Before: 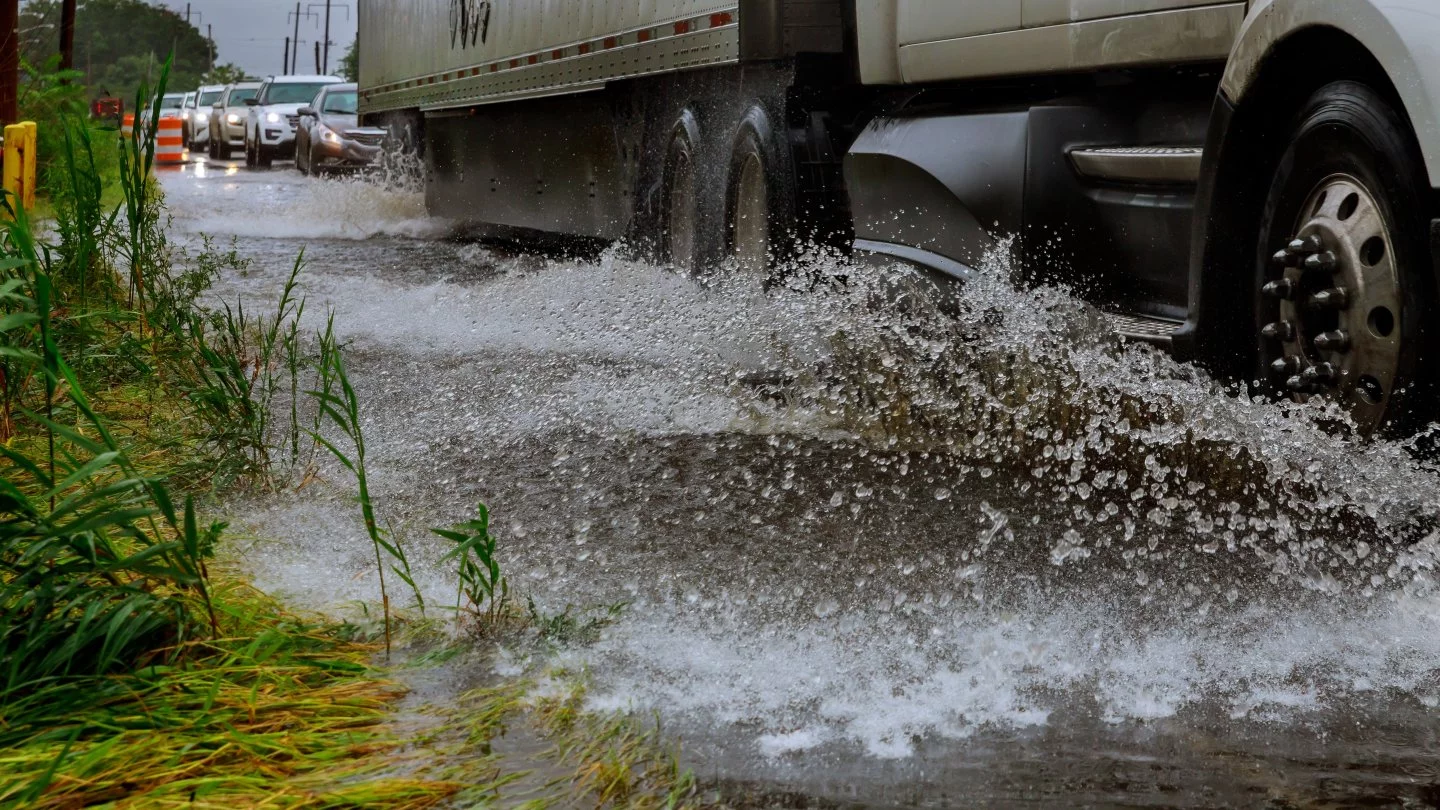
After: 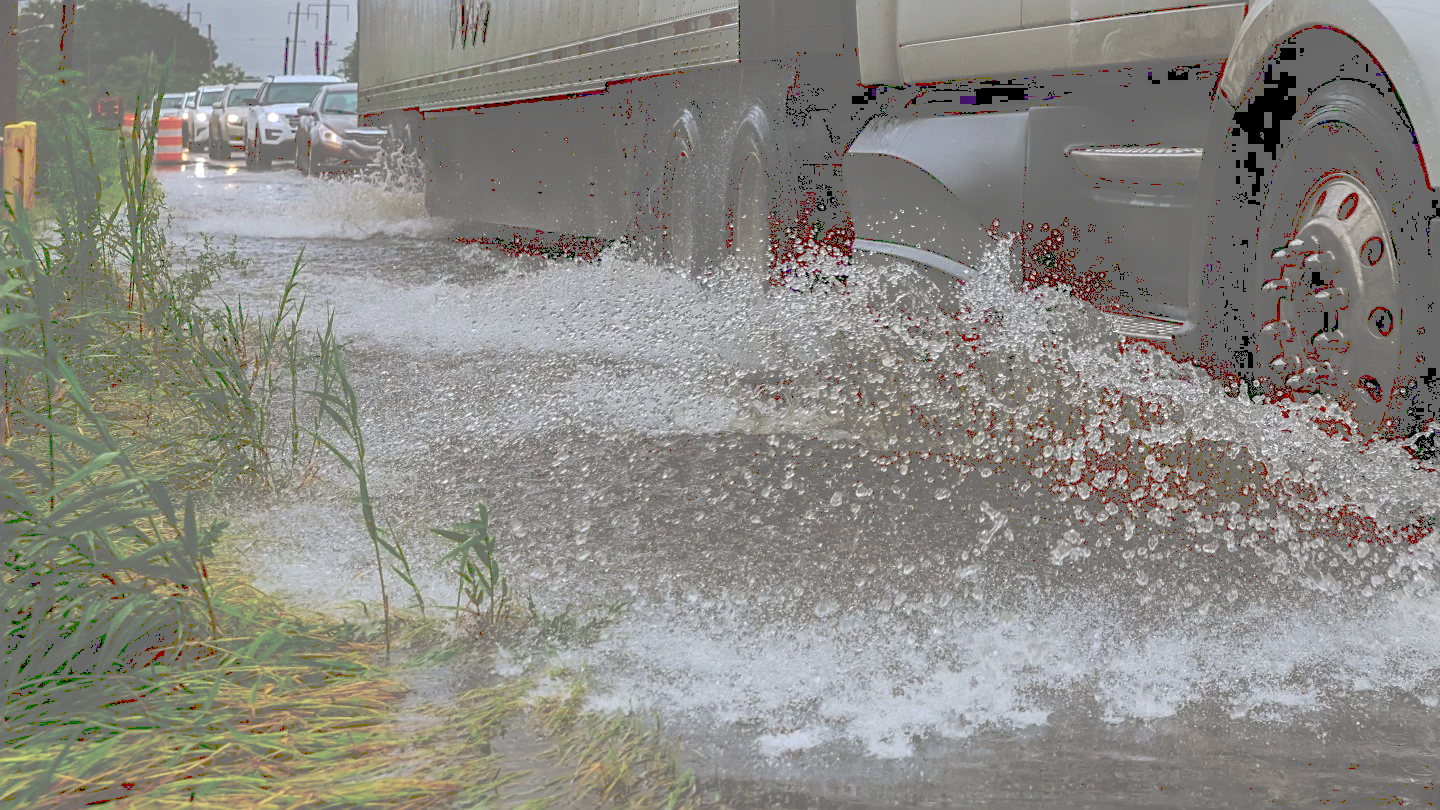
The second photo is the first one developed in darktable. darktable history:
contrast brightness saturation: brightness 0.09, saturation 0.19
local contrast: on, module defaults
tone curve: curves: ch0 [(0, 0) (0.003, 0.453) (0.011, 0.457) (0.025, 0.457) (0.044, 0.463) (0.069, 0.464) (0.1, 0.471) (0.136, 0.475) (0.177, 0.481) (0.224, 0.486) (0.277, 0.496) (0.335, 0.515) (0.399, 0.544) (0.468, 0.577) (0.543, 0.621) (0.623, 0.67) (0.709, 0.73) (0.801, 0.788) (0.898, 0.848) (1, 1)], preserve colors none
sharpen: on, module defaults
